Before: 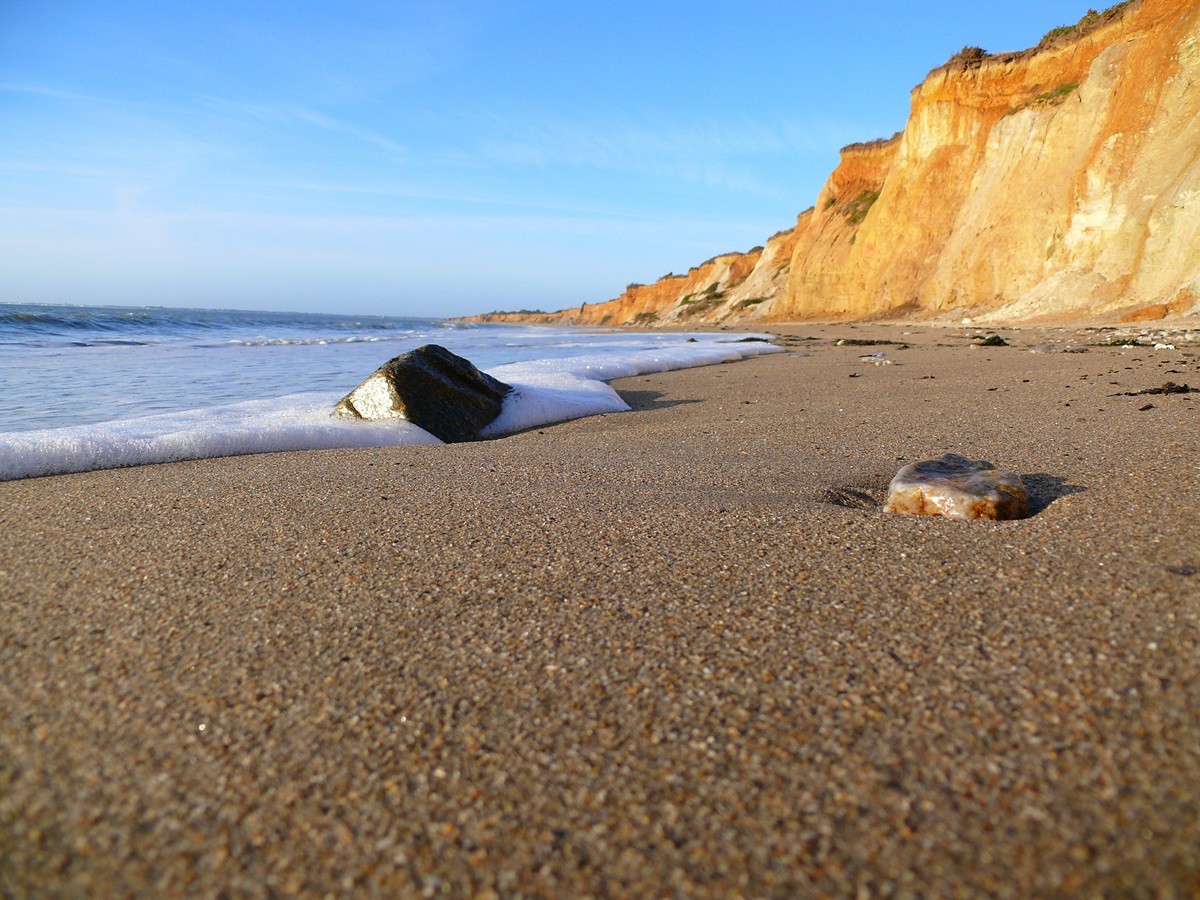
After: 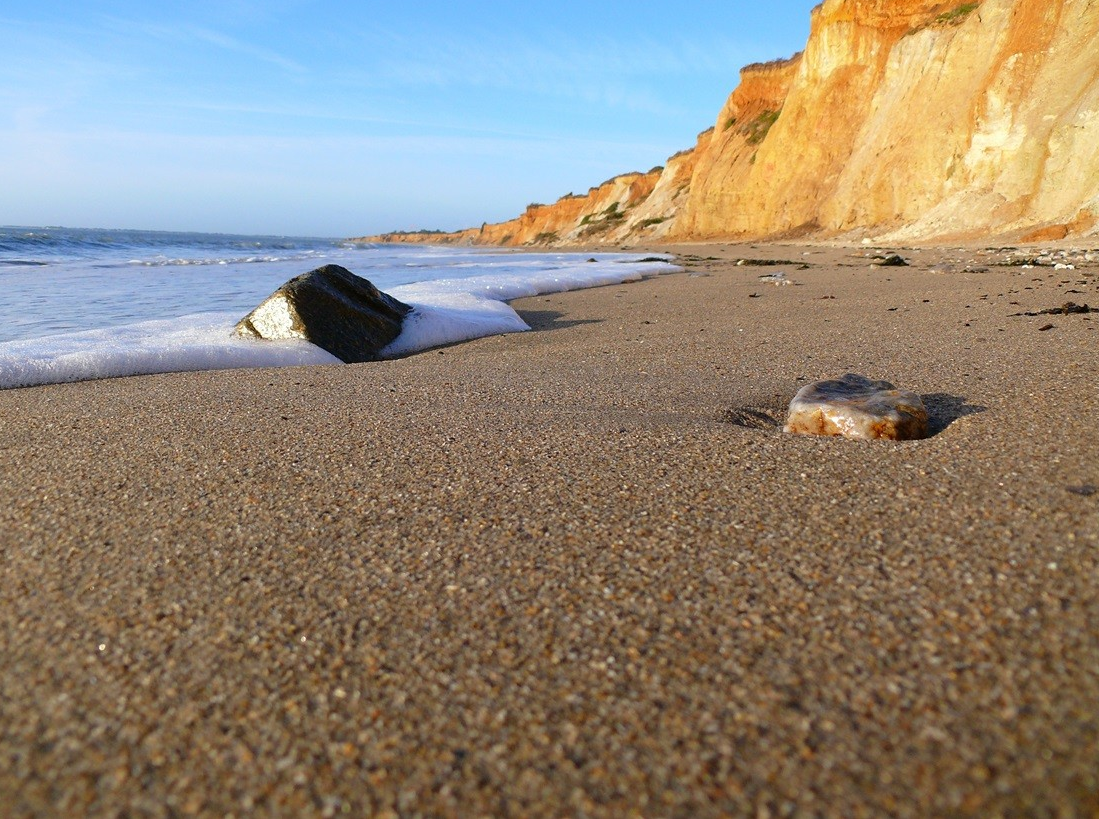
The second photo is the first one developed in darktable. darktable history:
crop and rotate: left 8.409%, top 8.911%
